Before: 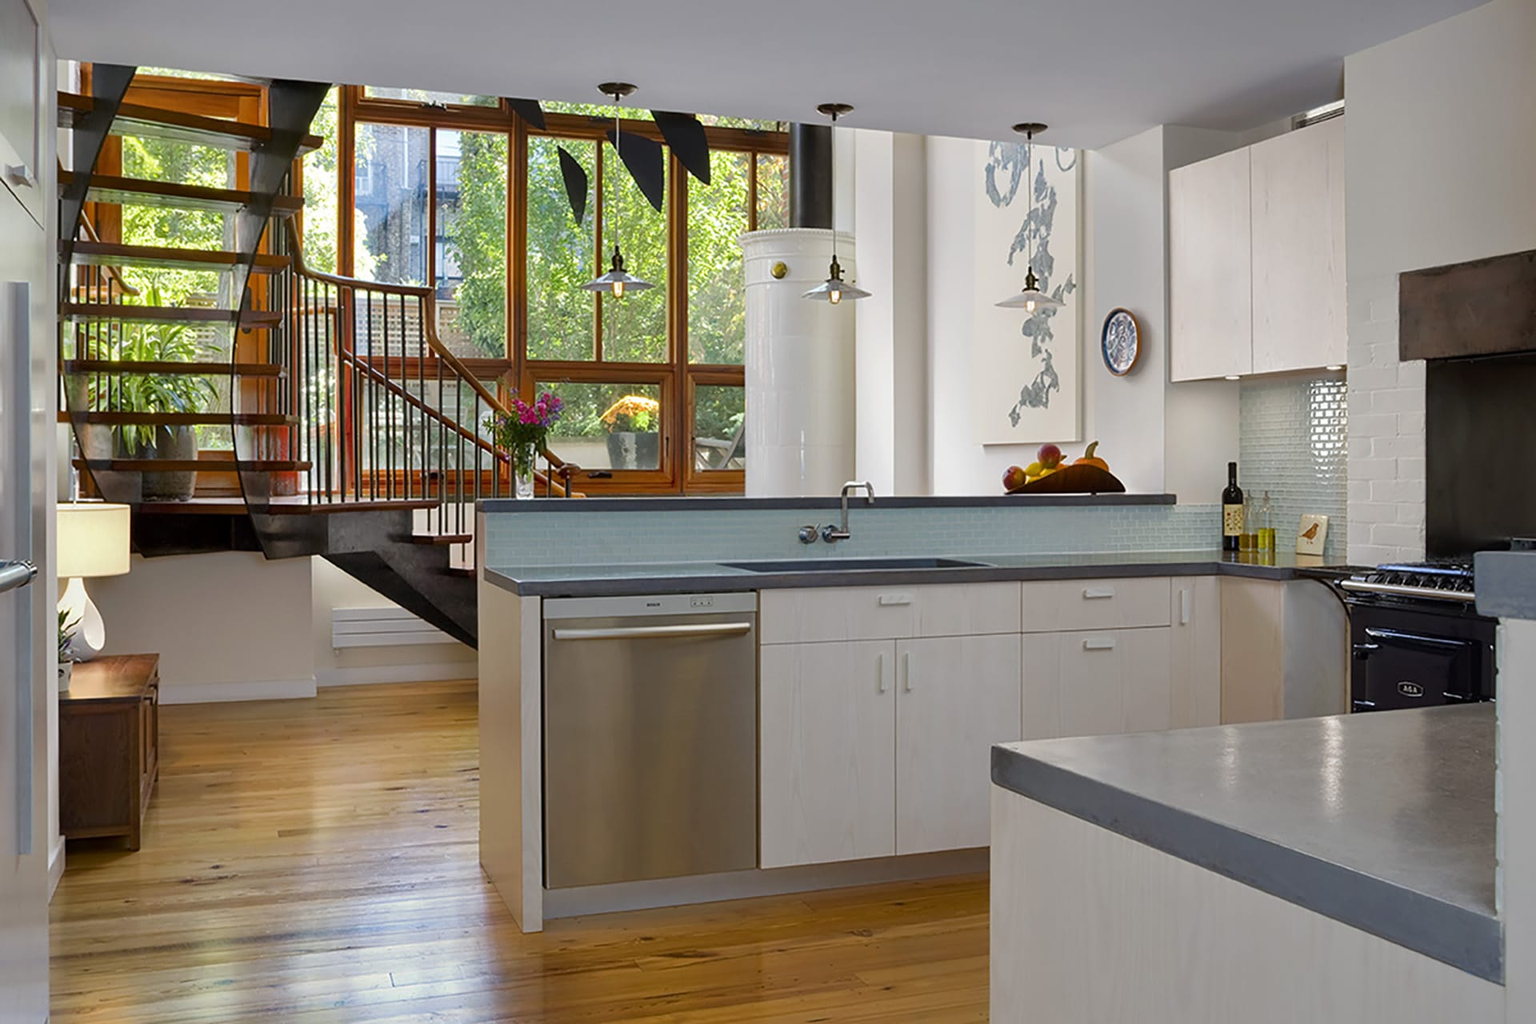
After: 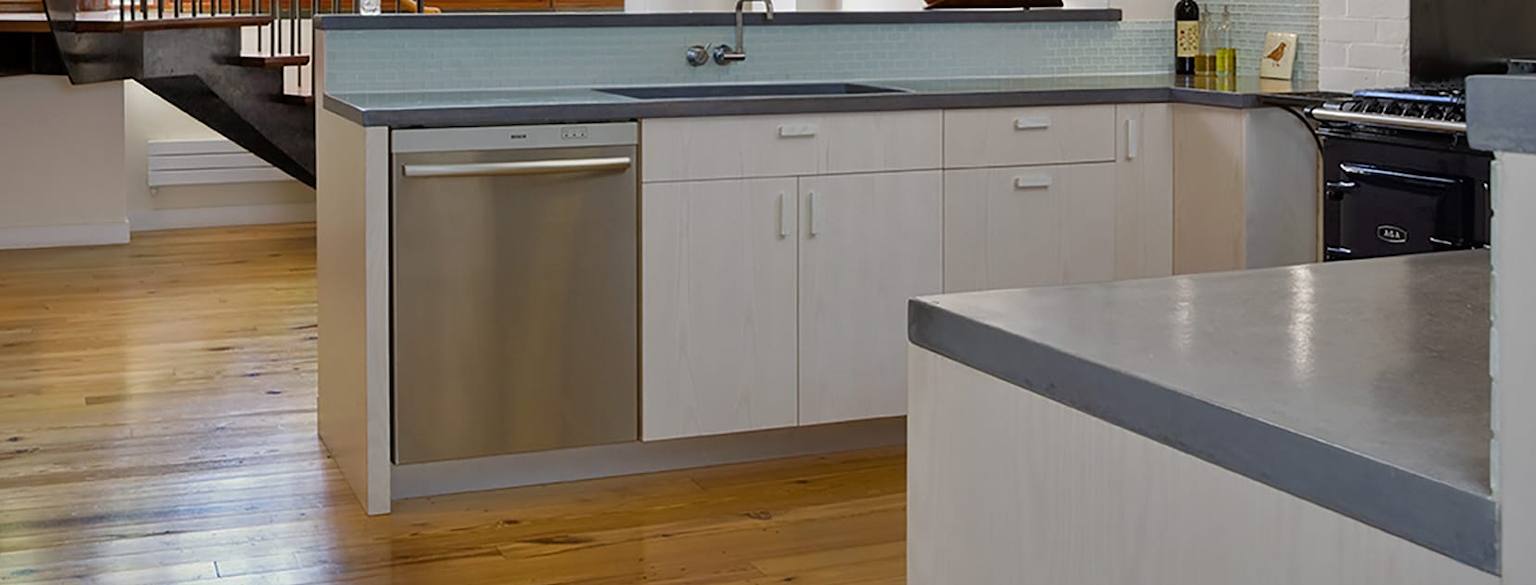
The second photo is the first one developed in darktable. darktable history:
crop and rotate: left 13.294%, top 47.552%, bottom 2.847%
shadows and highlights: highlights color adjustment 32.55%, soften with gaussian
tone equalizer: -8 EV -0.552 EV, edges refinement/feathering 500, mask exposure compensation -1.57 EV, preserve details no
